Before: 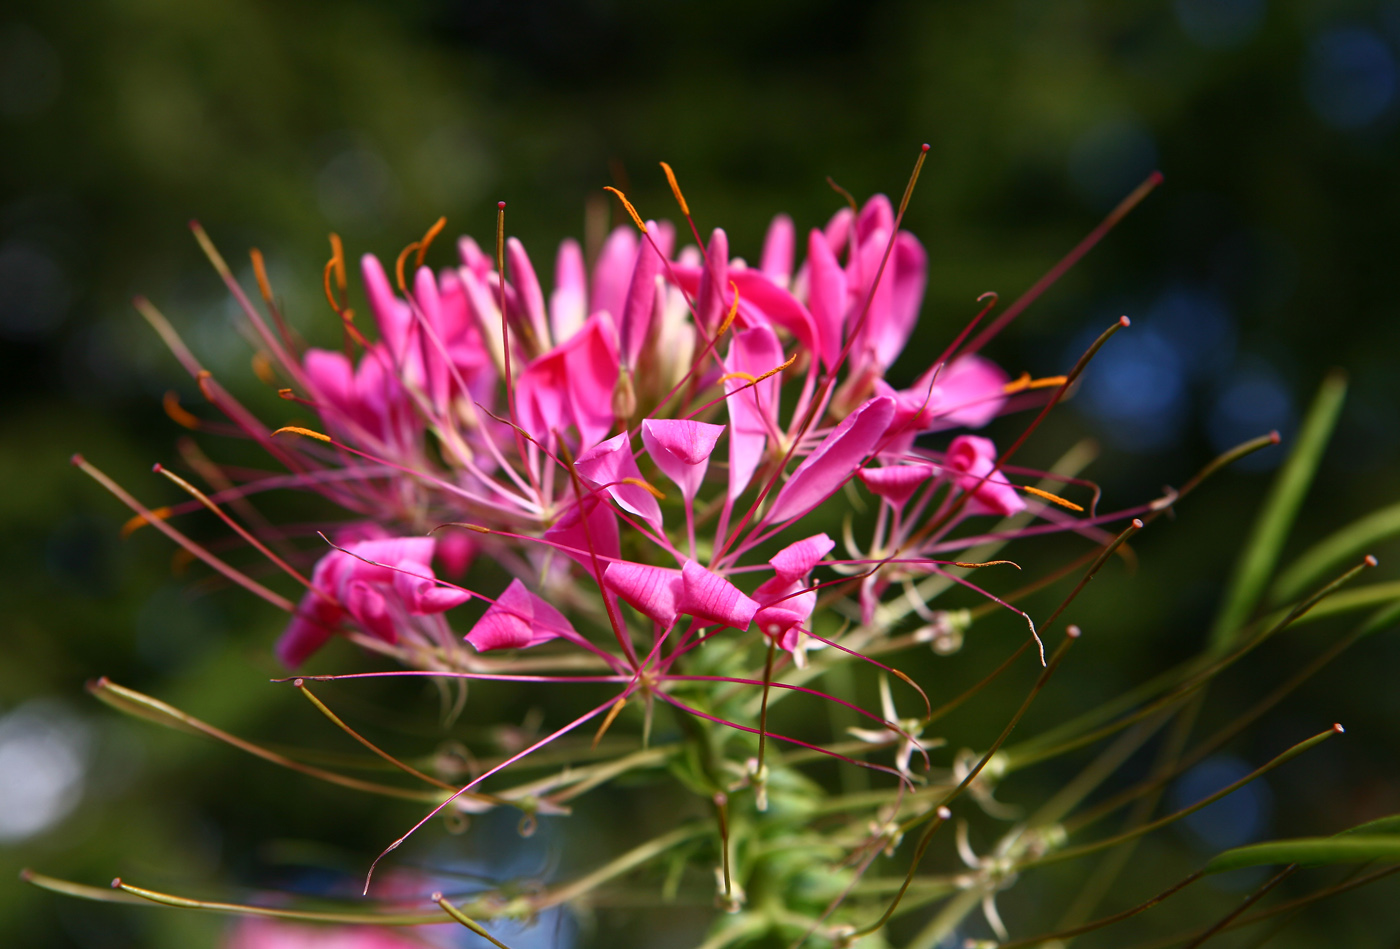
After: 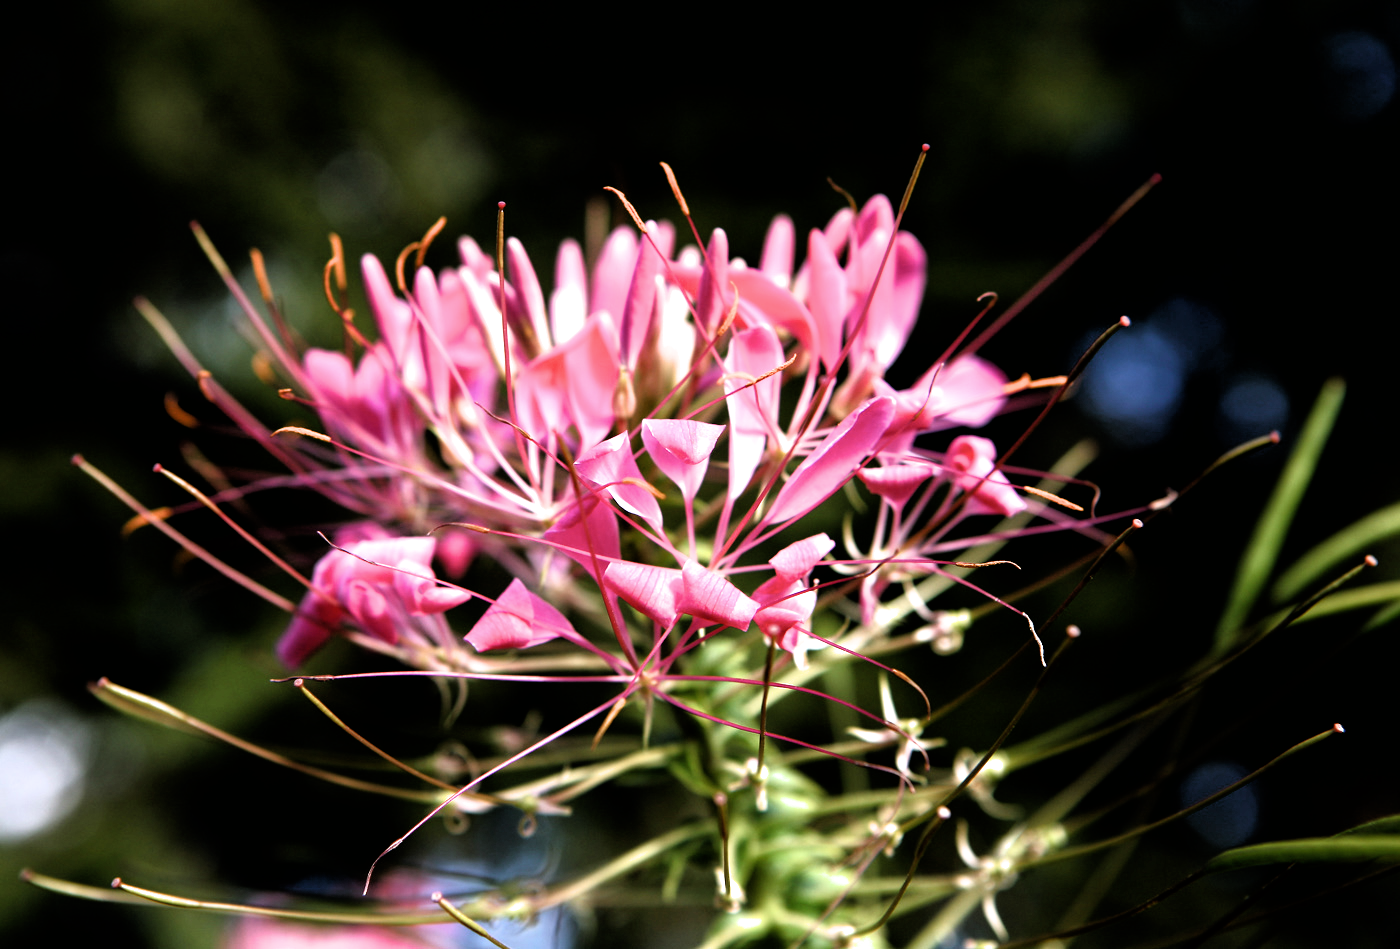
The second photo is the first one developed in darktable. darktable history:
filmic rgb: black relative exposure -3.63 EV, white relative exposure 2.15 EV, hardness 3.62, color science v6 (2022)
exposure: exposure 0.496 EV, compensate exposure bias true, compensate highlight preservation false
contrast brightness saturation: saturation -0.048
